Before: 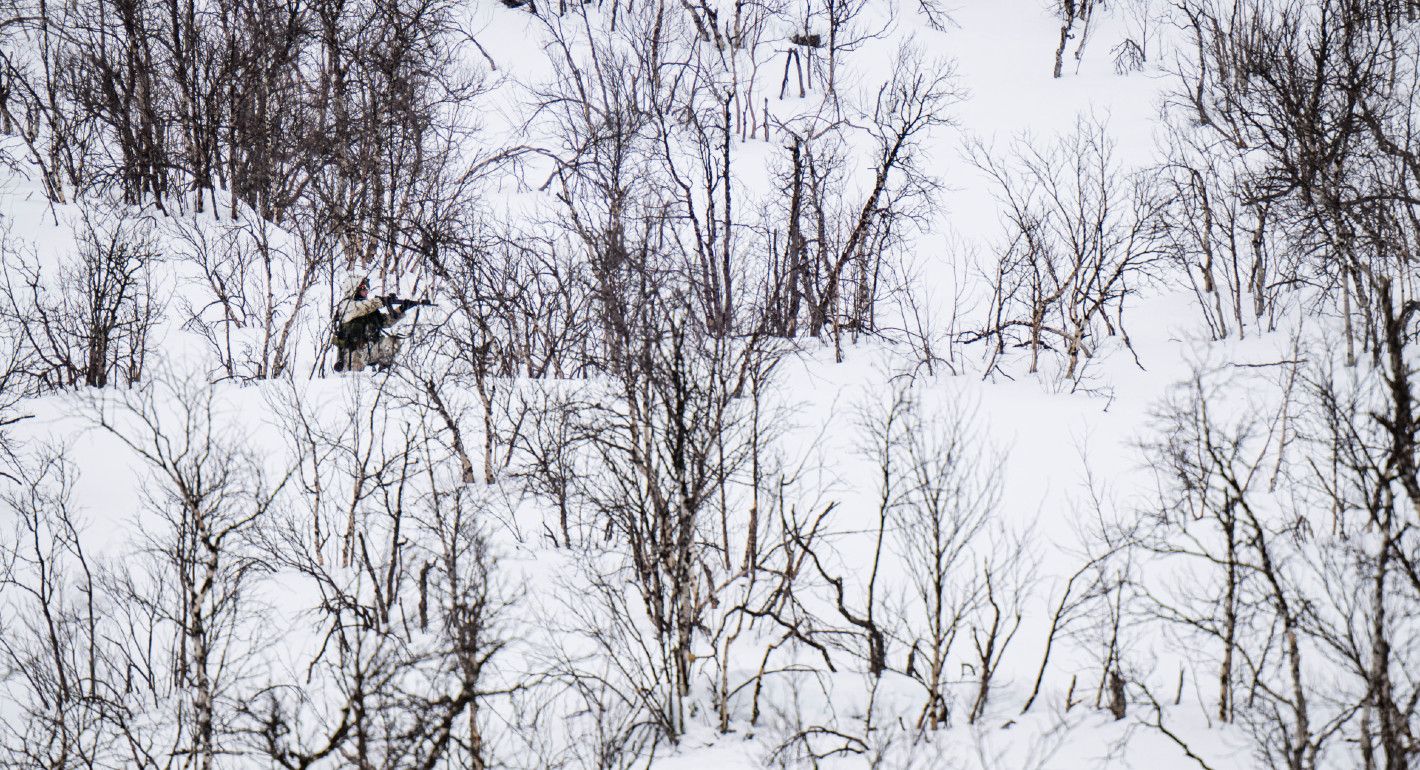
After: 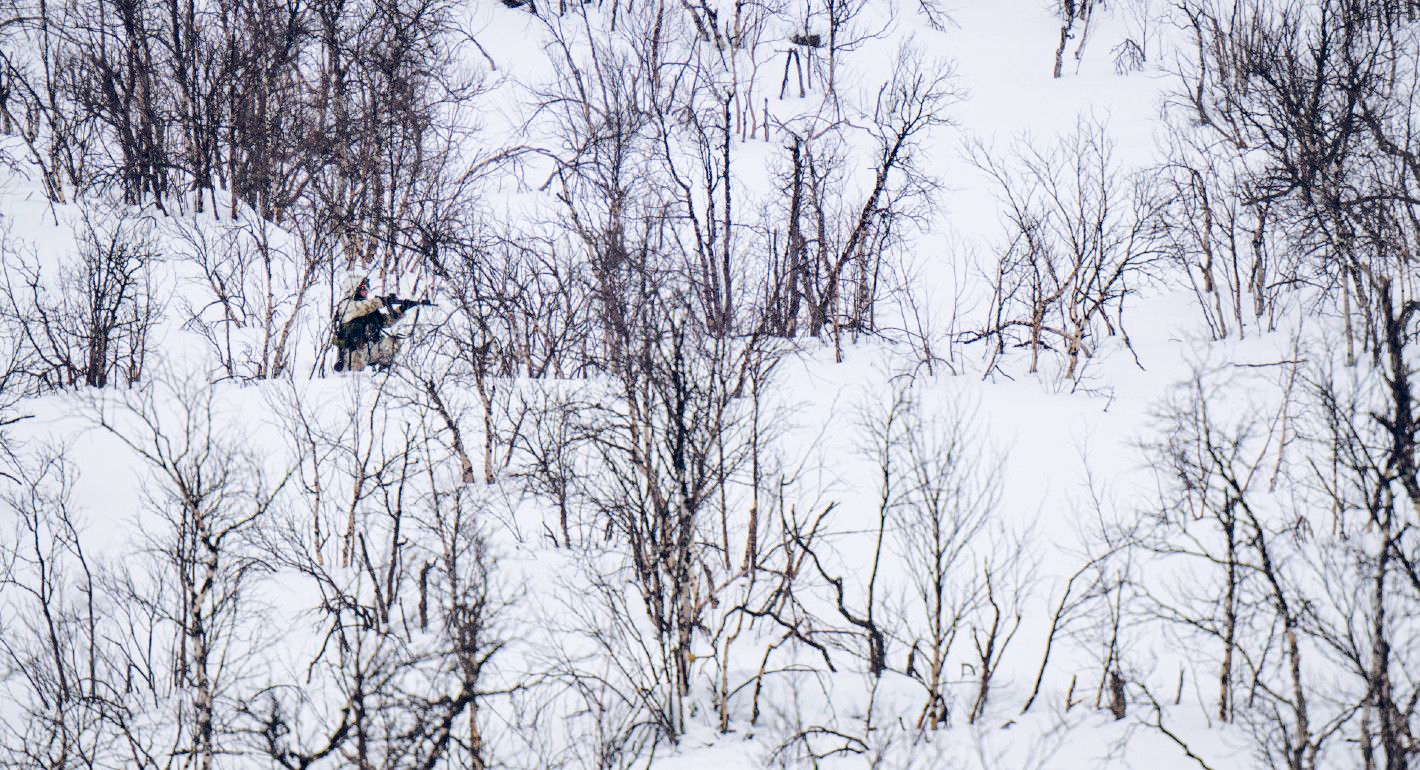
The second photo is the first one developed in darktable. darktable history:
color balance rgb: global offset › chroma 0.136%, global offset › hue 254.23°, perceptual saturation grading › global saturation 19.987%, perceptual brilliance grading › mid-tones 10.807%, perceptual brilliance grading › shadows 15.33%
